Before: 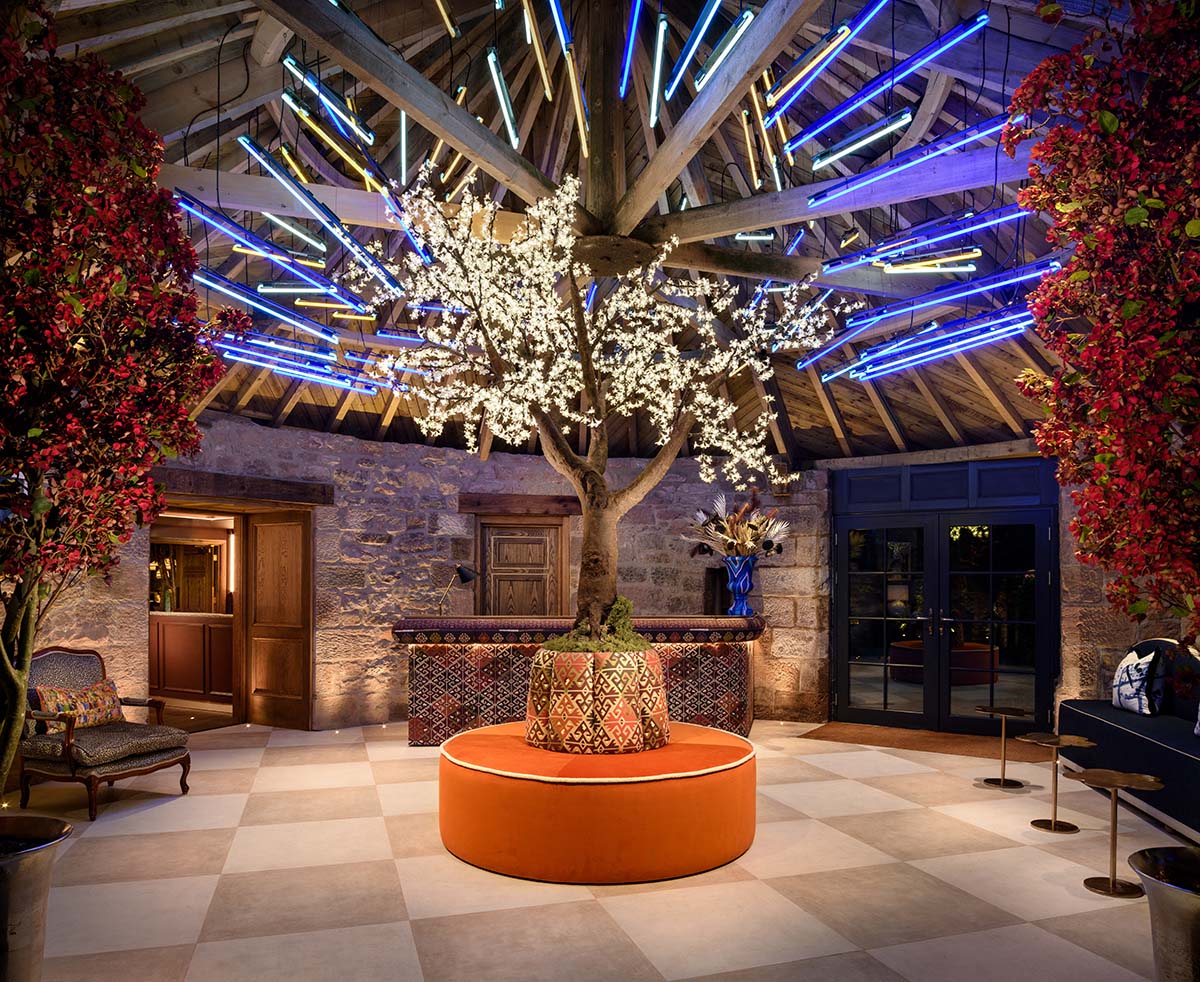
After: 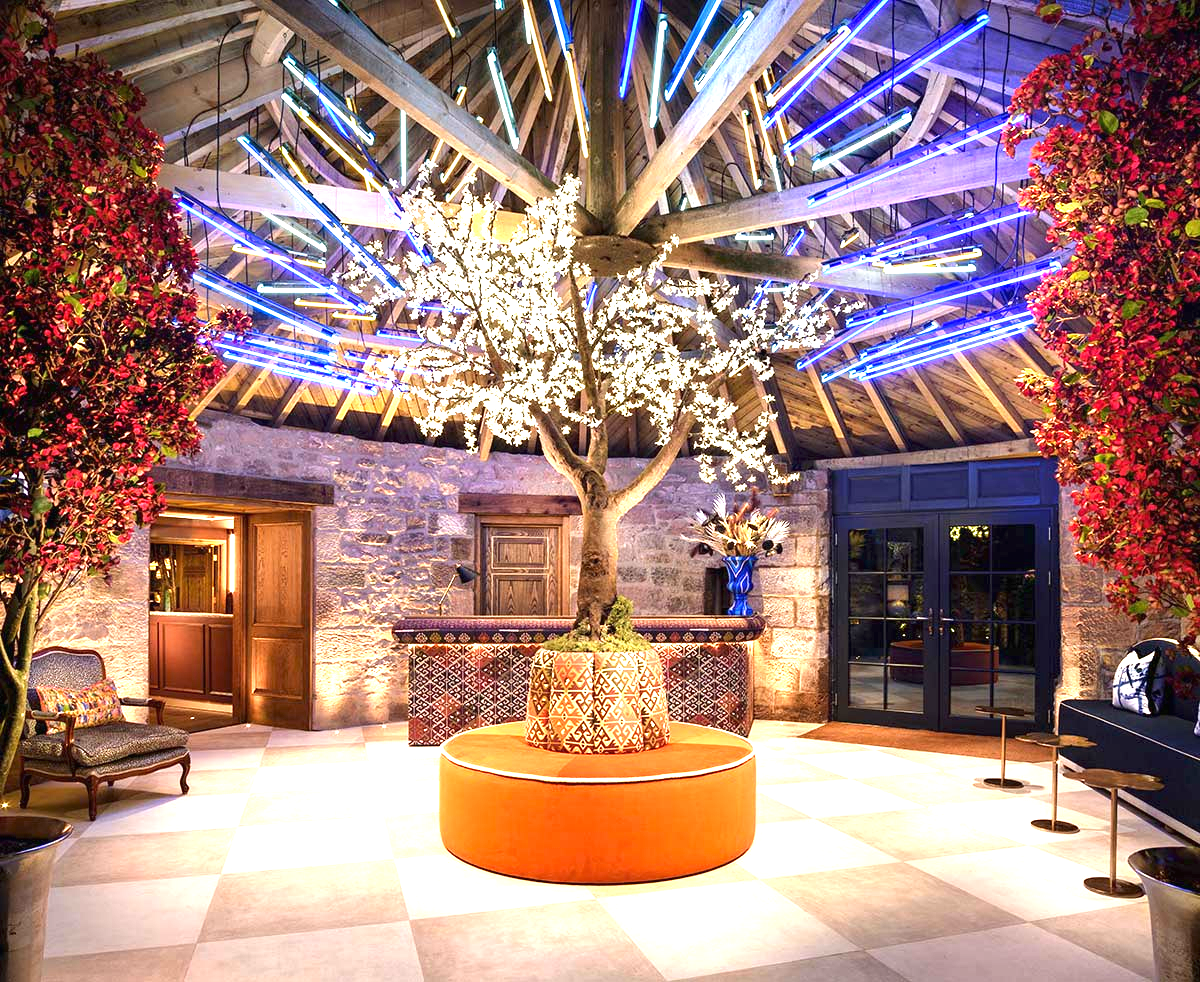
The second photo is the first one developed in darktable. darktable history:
exposure: black level correction 0, exposure 1.76 EV, compensate highlight preservation false
